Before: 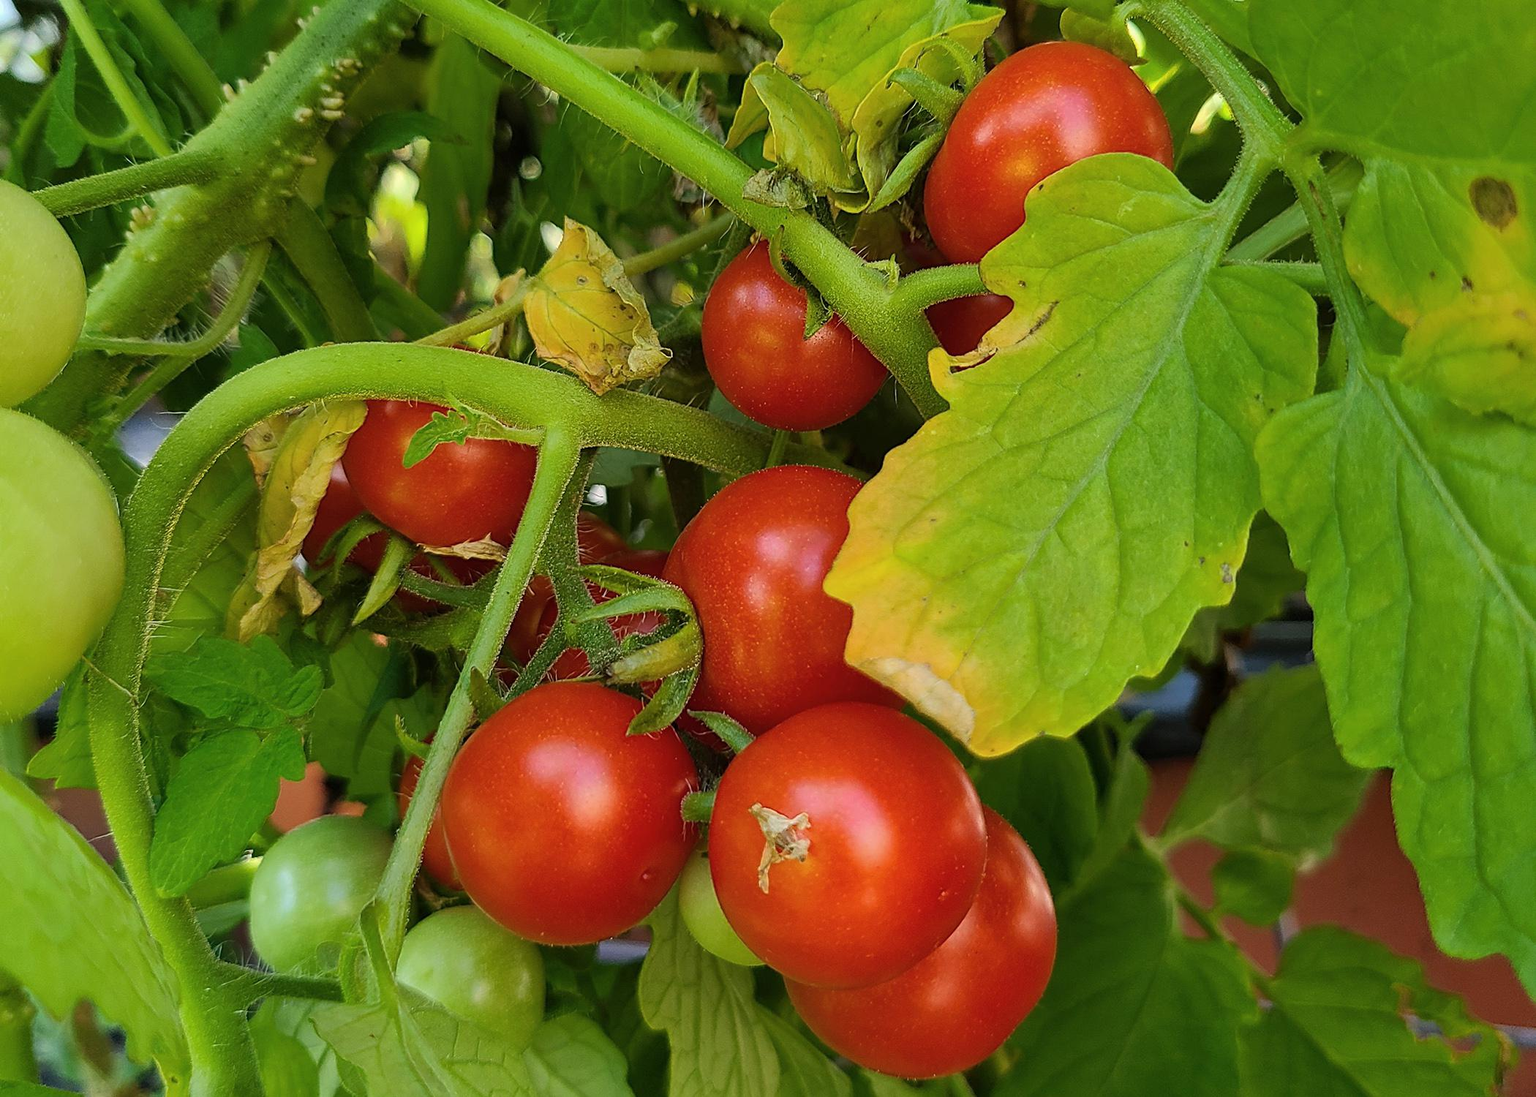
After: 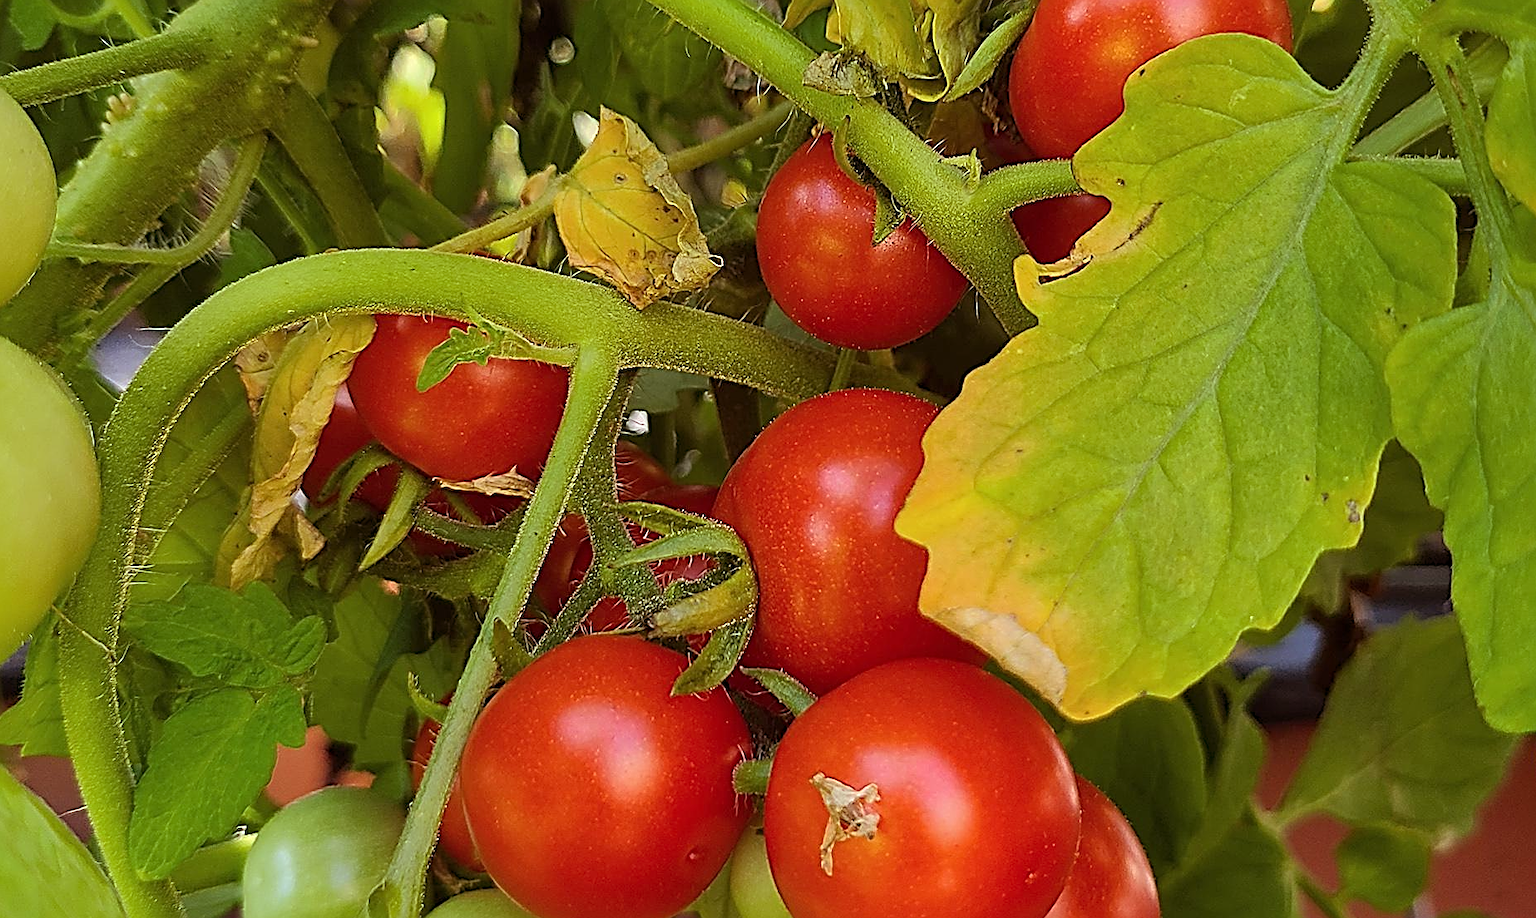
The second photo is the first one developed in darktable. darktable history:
white balance: red 1, blue 1
rgb levels: mode RGB, independent channels, levels [[0, 0.474, 1], [0, 0.5, 1], [0, 0.5, 1]]
sharpen: radius 3.025, amount 0.757
crop and rotate: left 2.425%, top 11.305%, right 9.6%, bottom 15.08%
